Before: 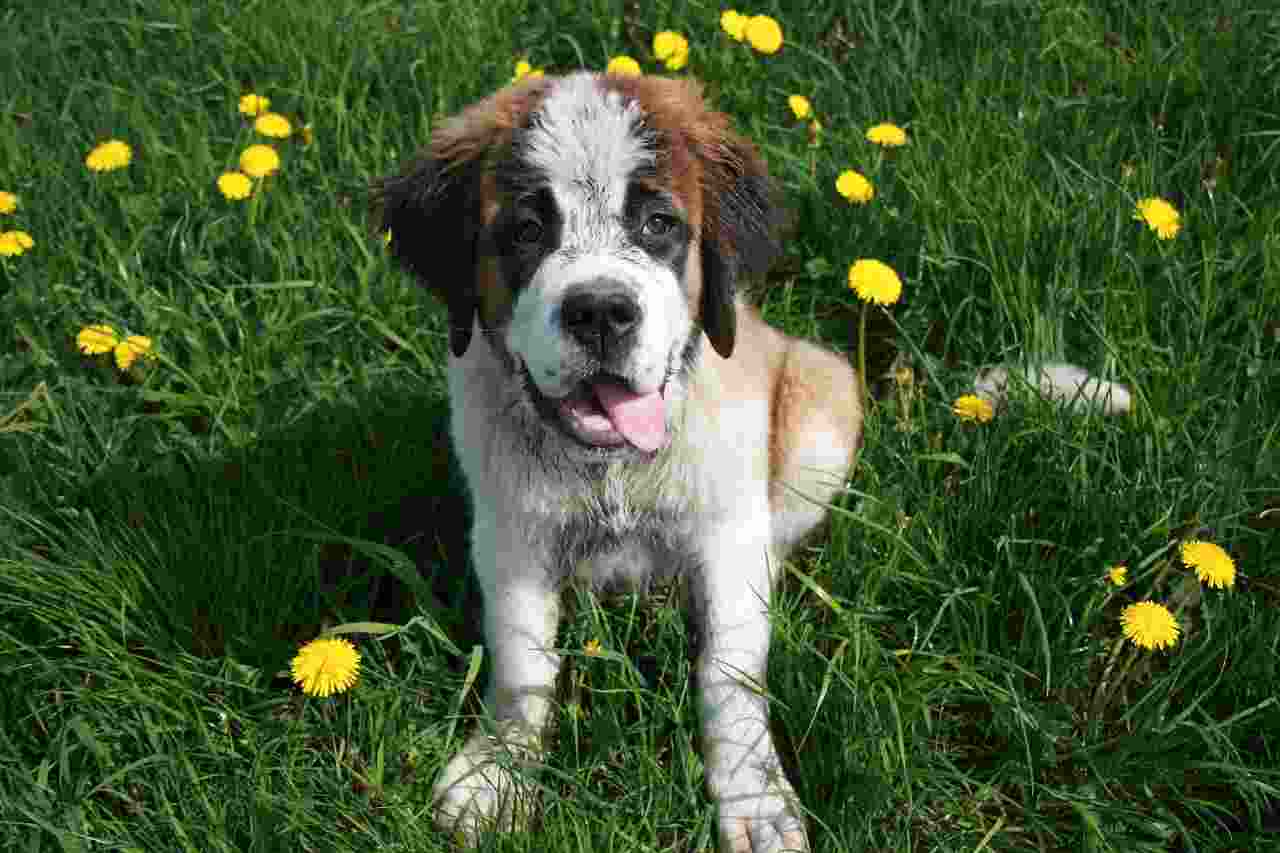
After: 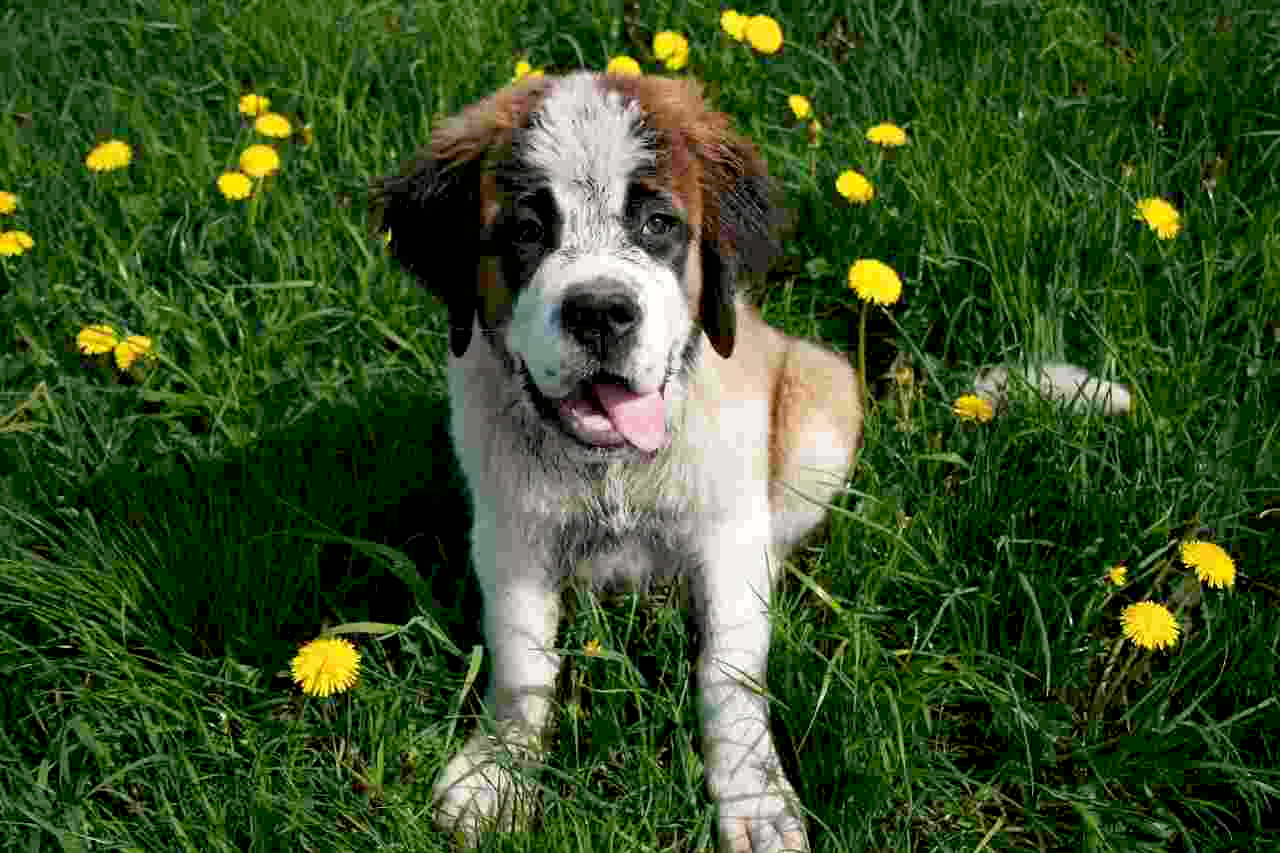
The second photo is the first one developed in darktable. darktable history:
exposure: black level correction 0.011, compensate highlight preservation false
white balance: red 1.009, blue 0.985
